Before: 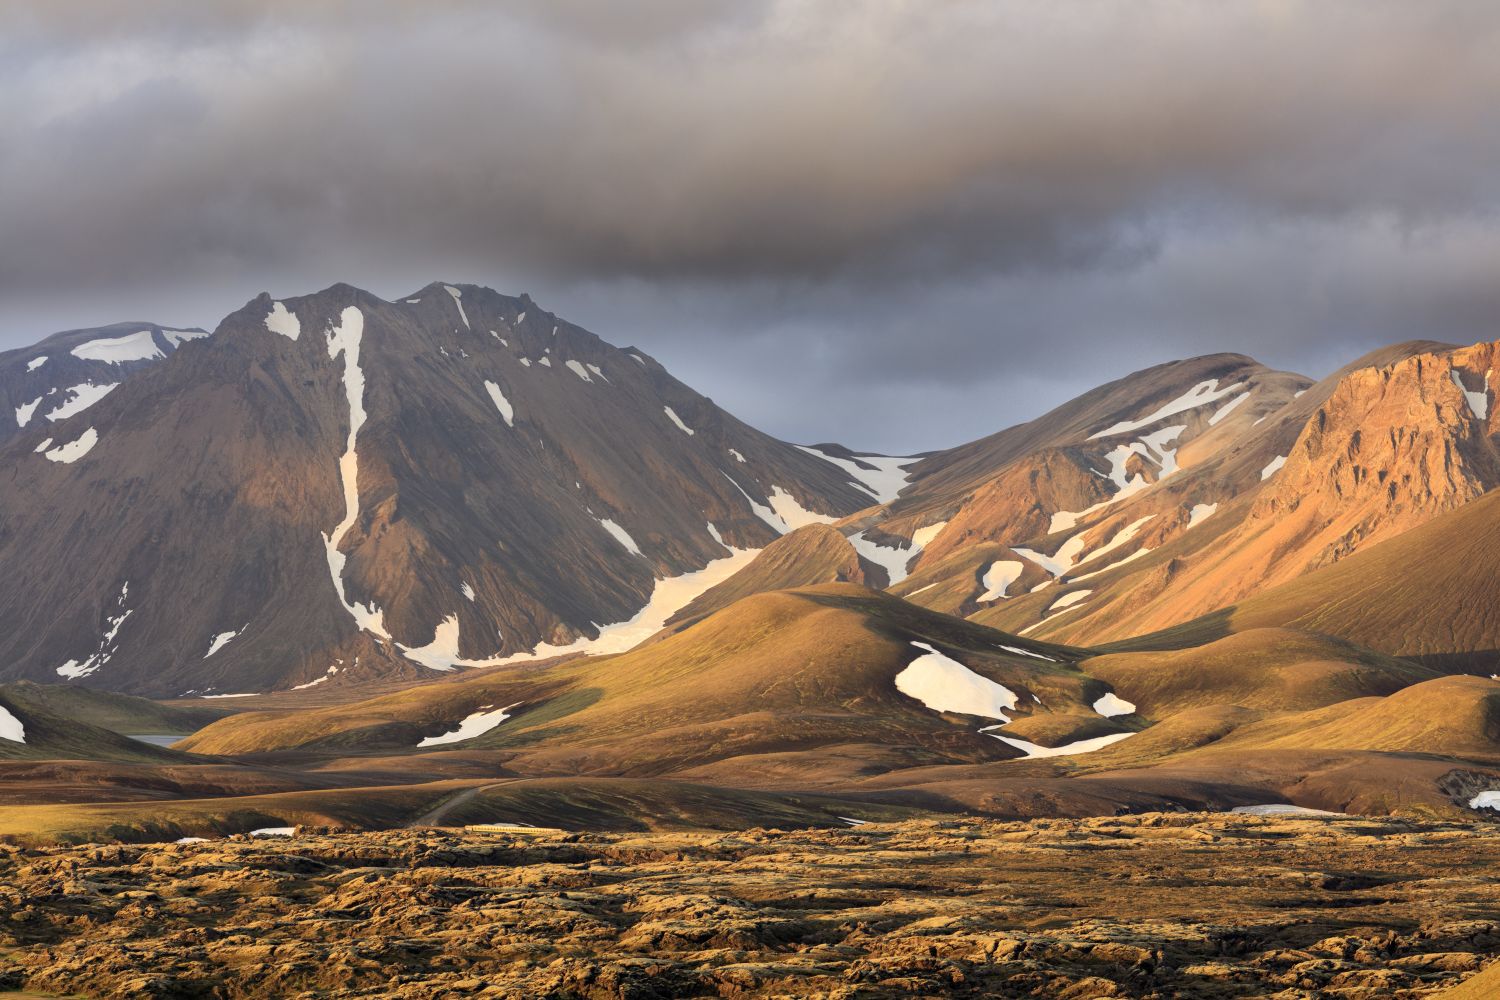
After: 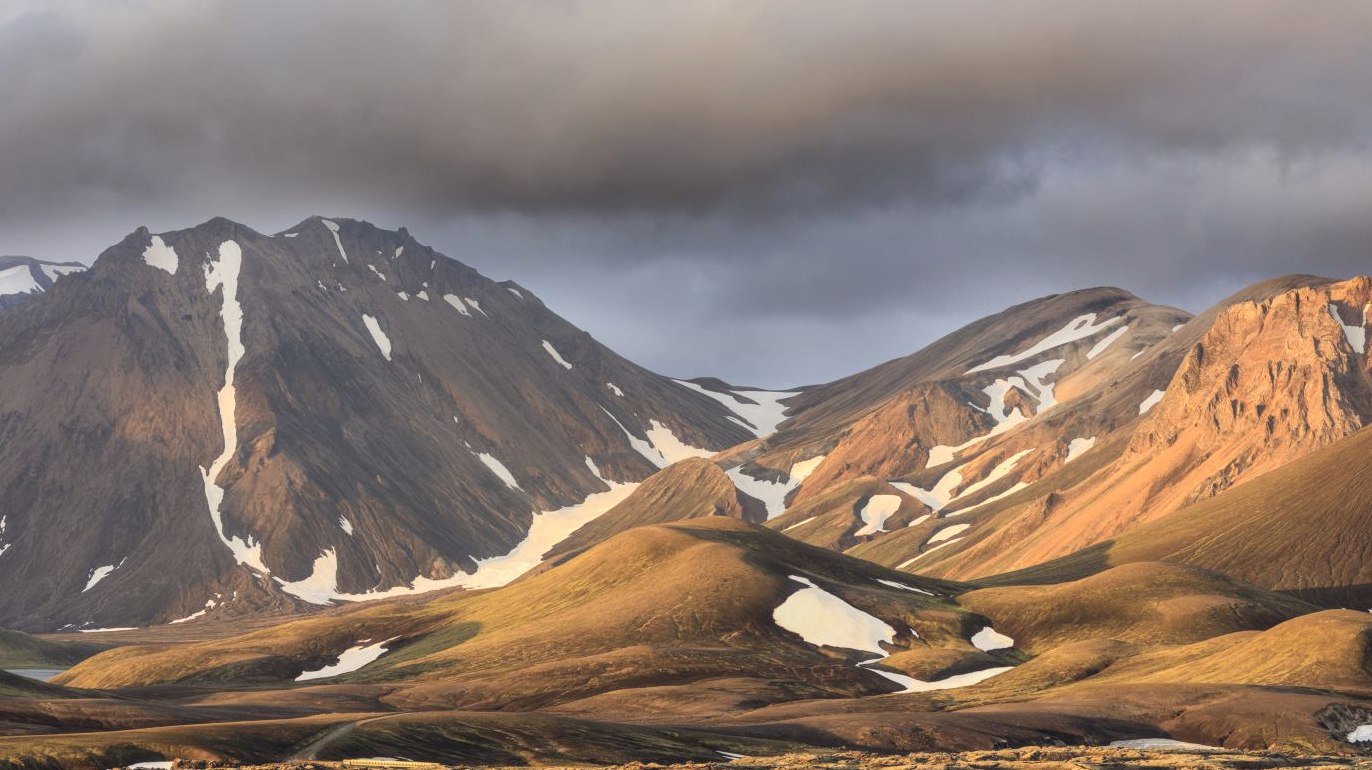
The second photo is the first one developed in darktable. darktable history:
local contrast: on, module defaults
crop: left 8.155%, top 6.611%, bottom 15.385%
haze removal: strength -0.09, distance 0.358, compatibility mode true, adaptive false
